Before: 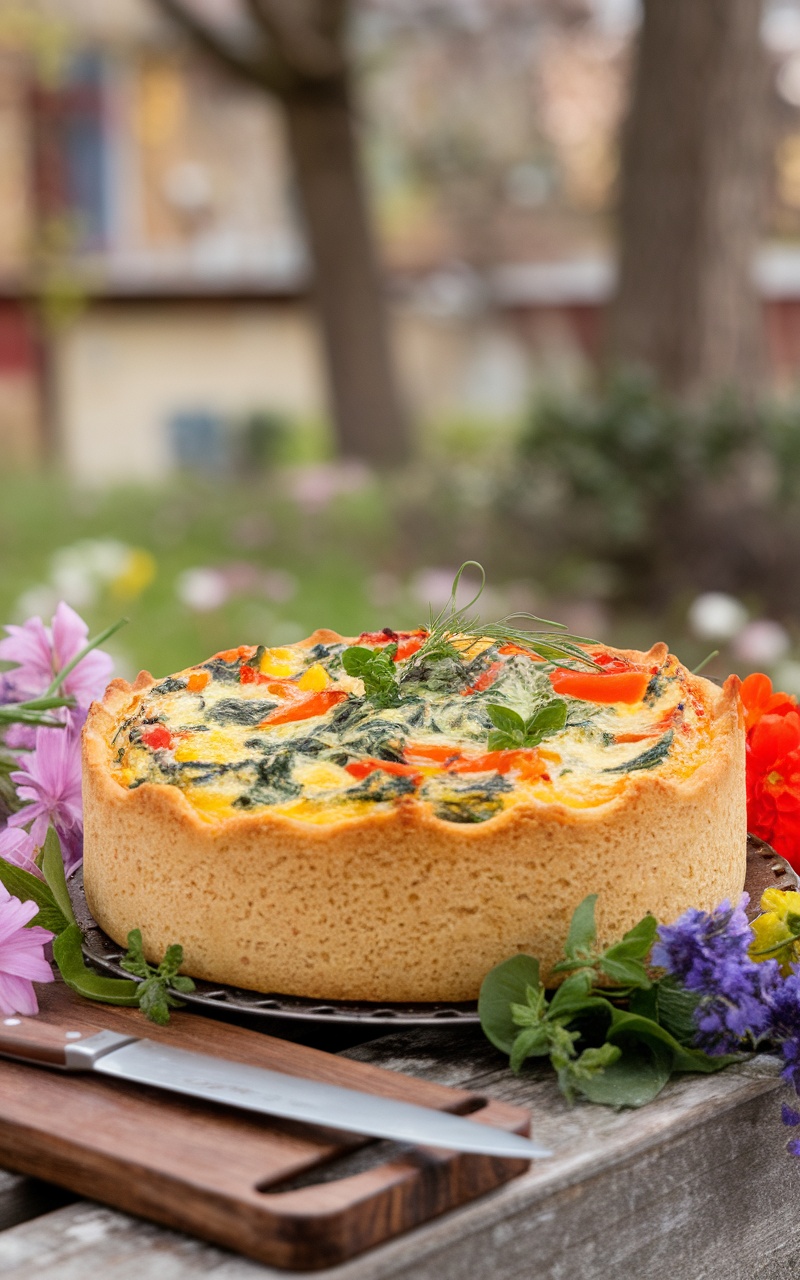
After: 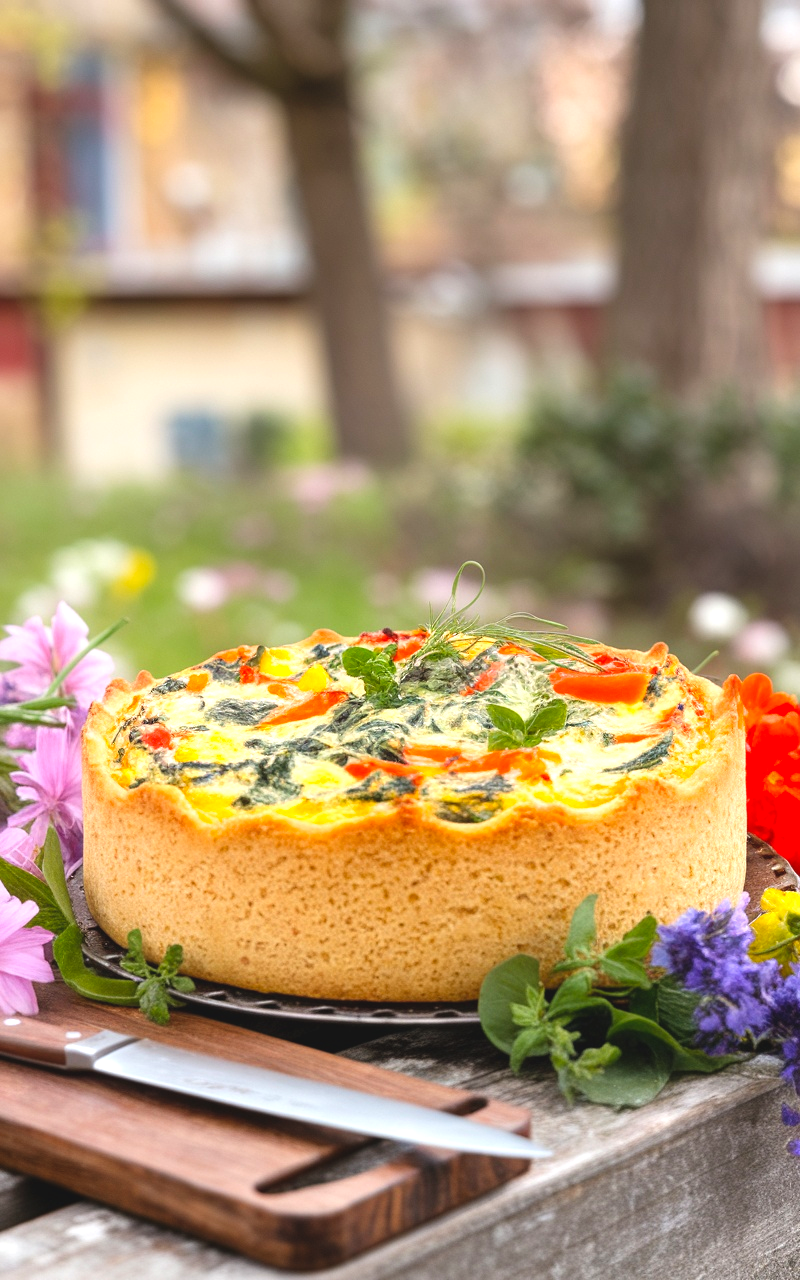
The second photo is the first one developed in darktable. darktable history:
color balance: output saturation 110%
exposure: black level correction -0.005, exposure 0.622 EV, compensate highlight preservation false
